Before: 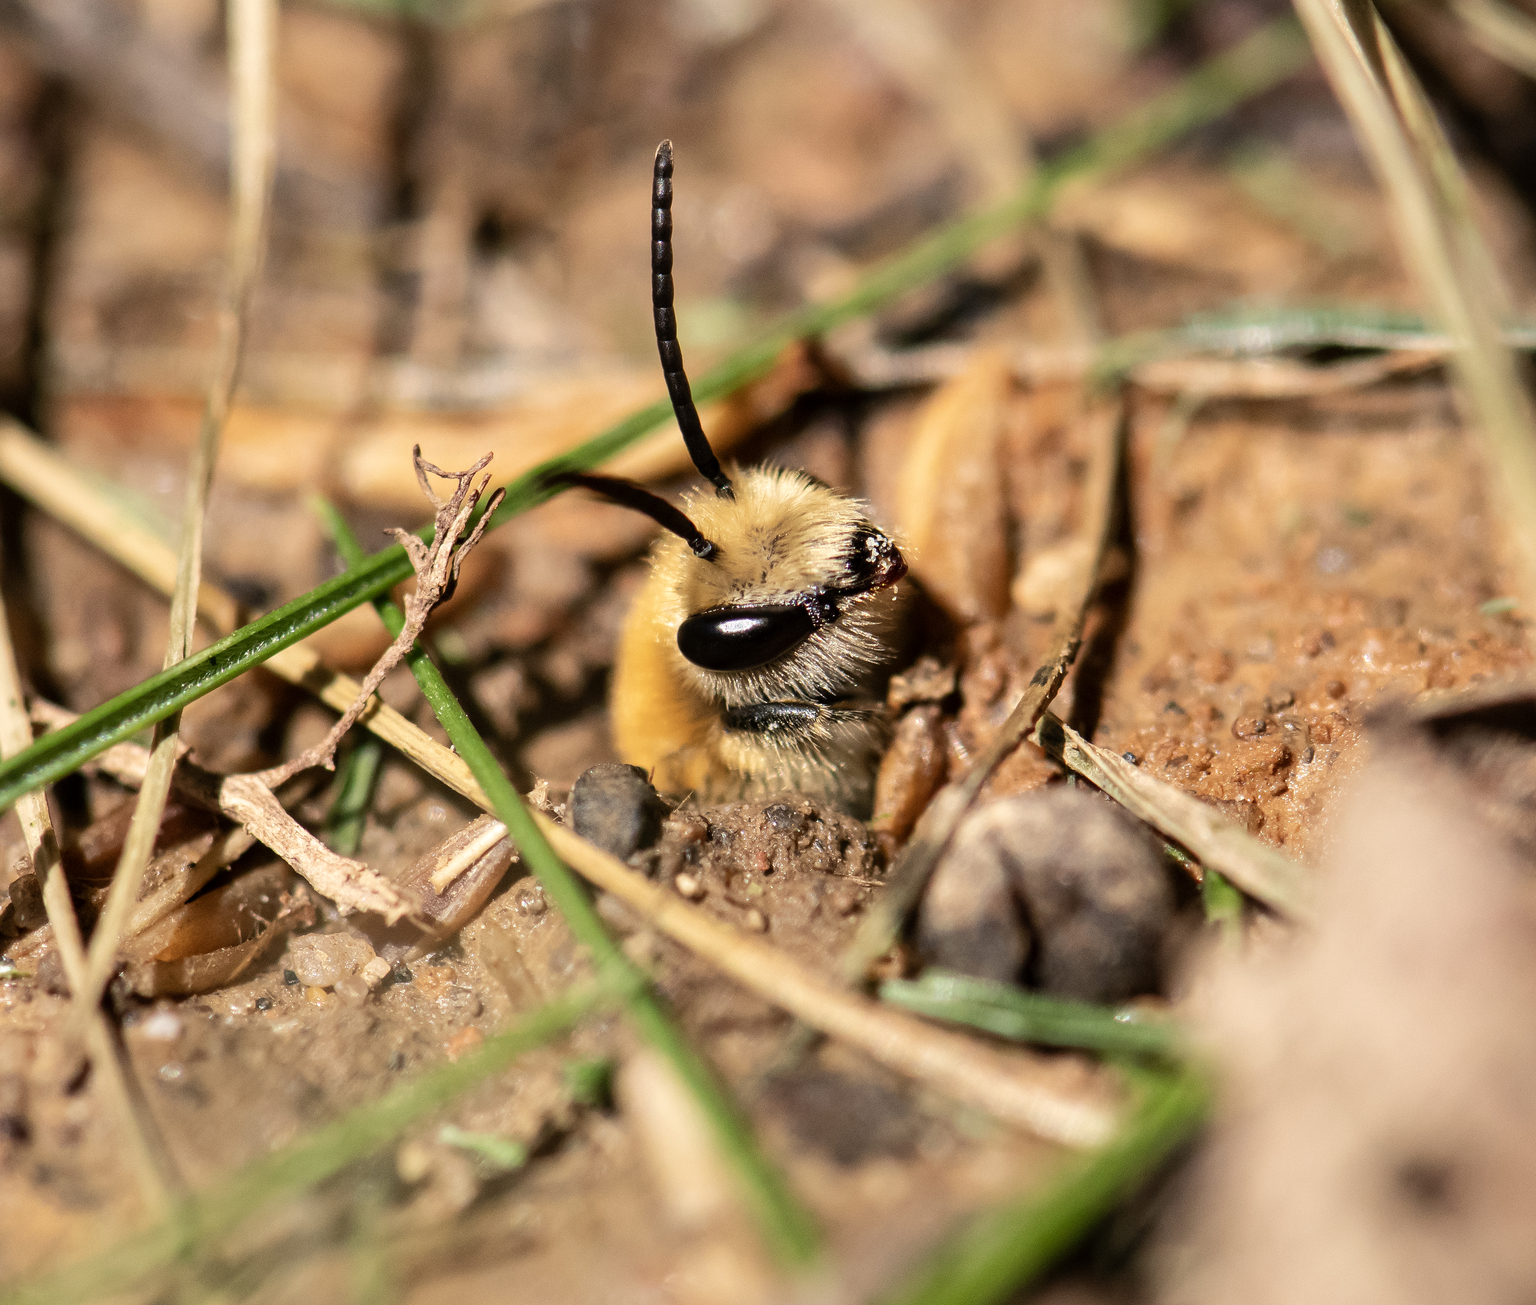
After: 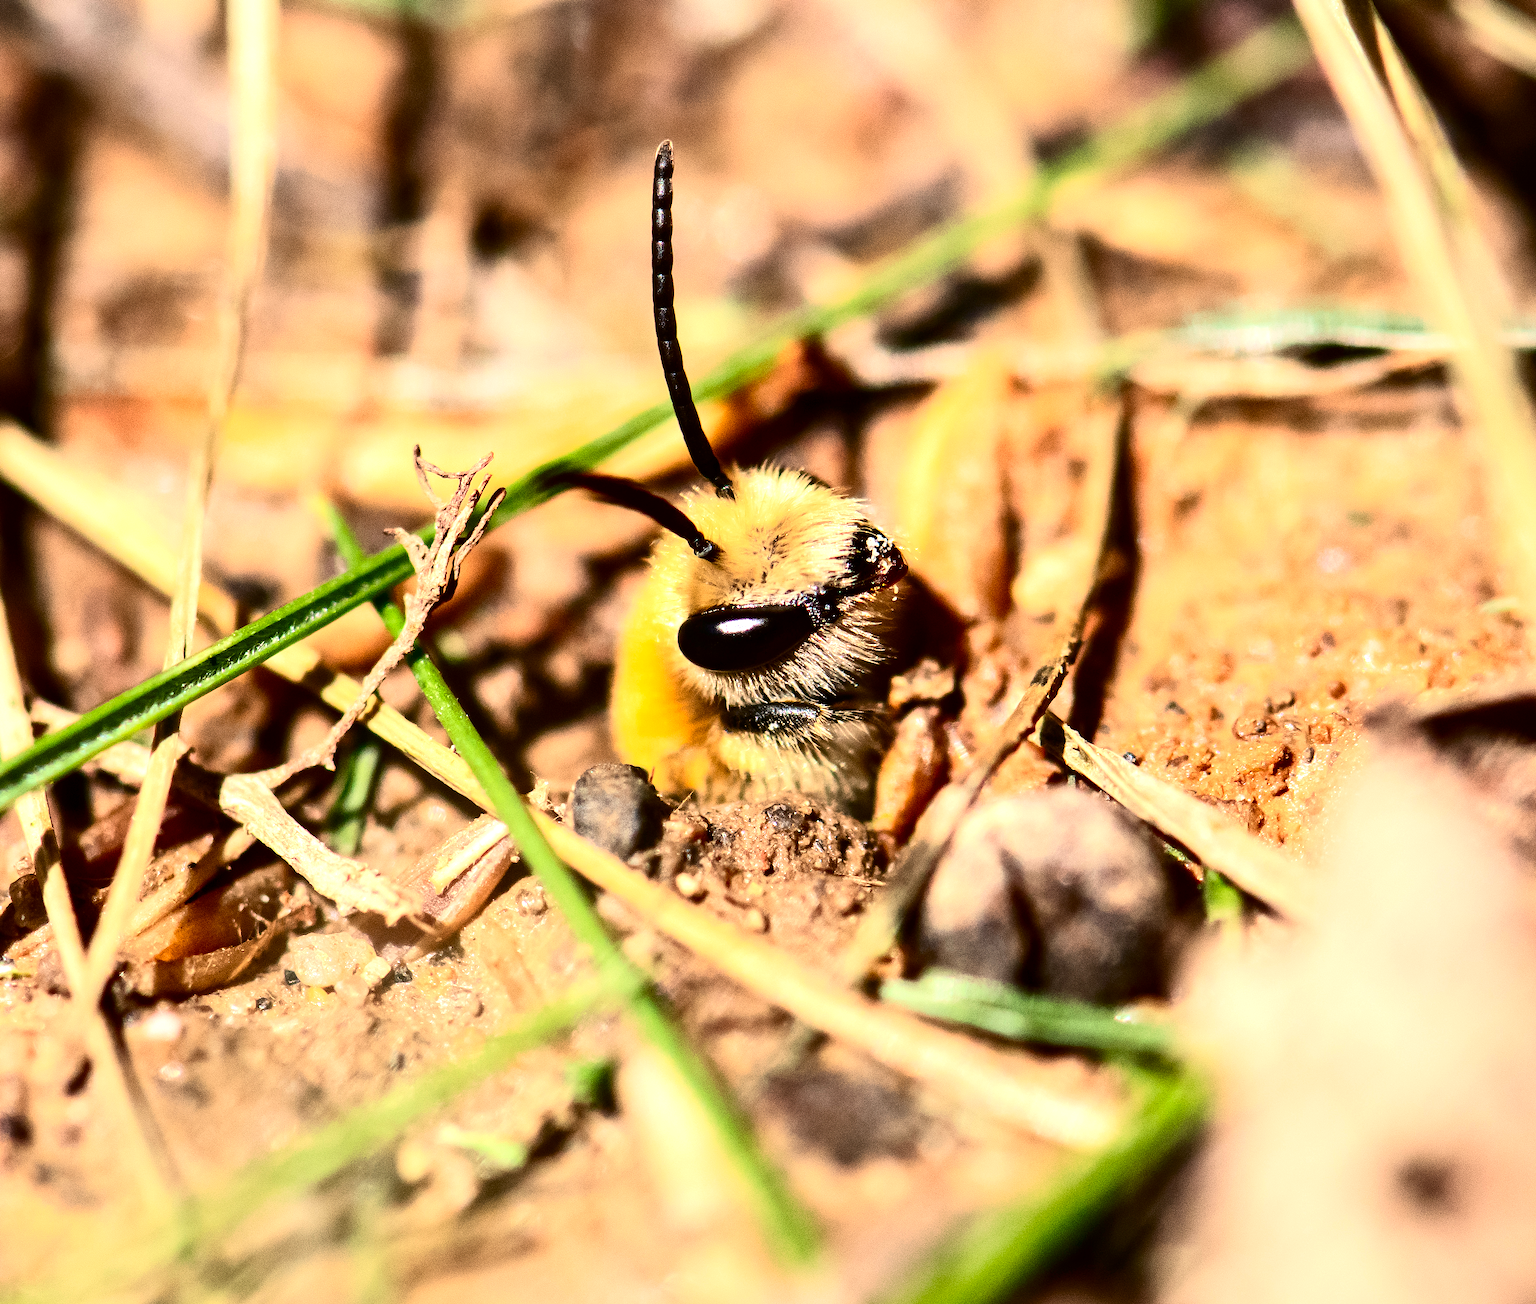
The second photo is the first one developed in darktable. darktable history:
contrast brightness saturation: contrast 0.328, brightness -0.068, saturation 0.174
exposure: black level correction 0, exposure 1 EV, compensate exposure bias true, compensate highlight preservation false
